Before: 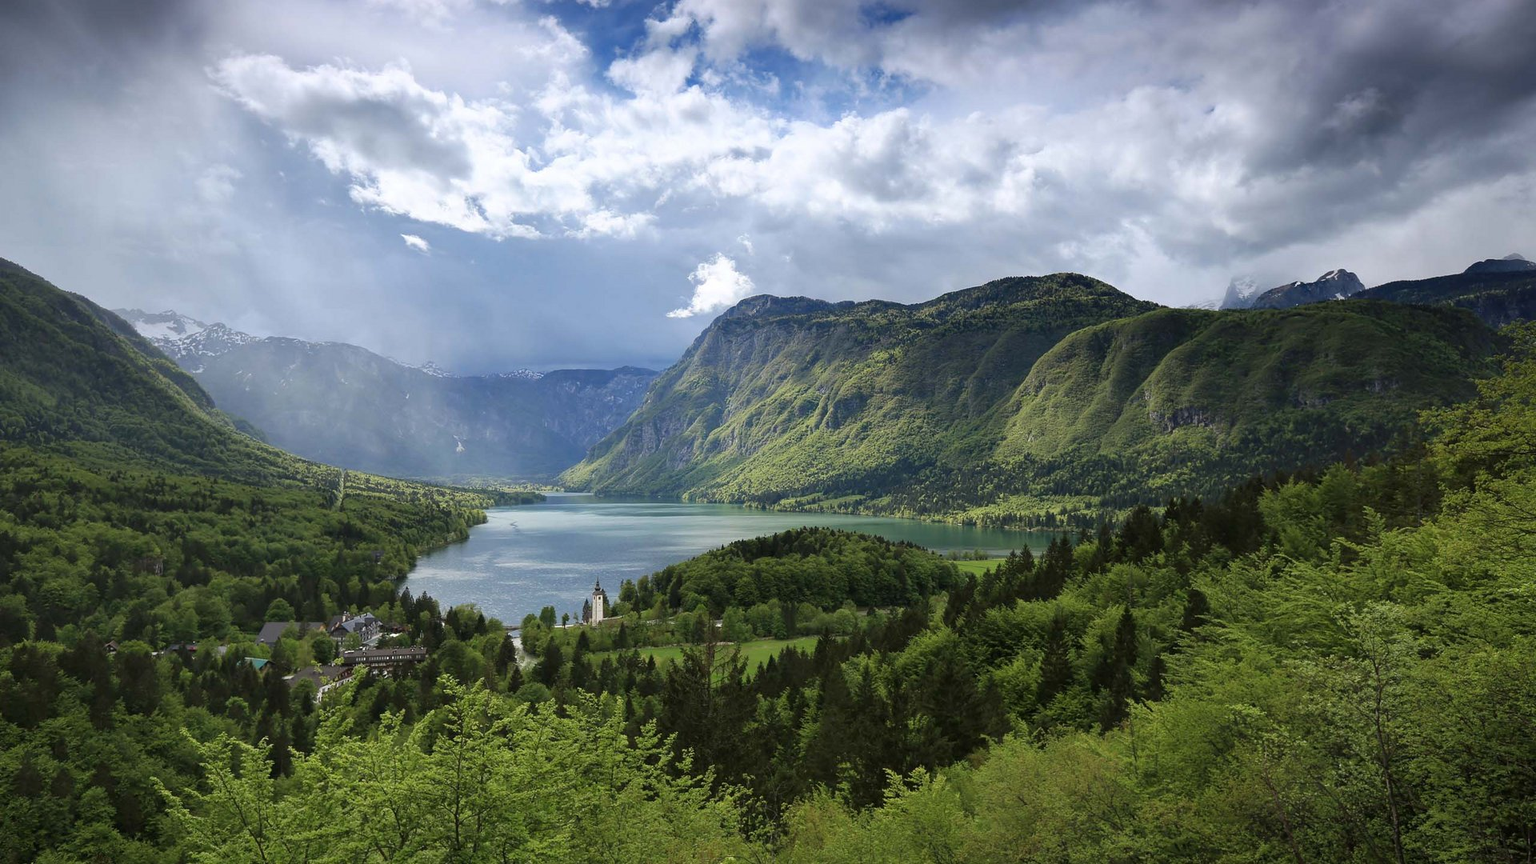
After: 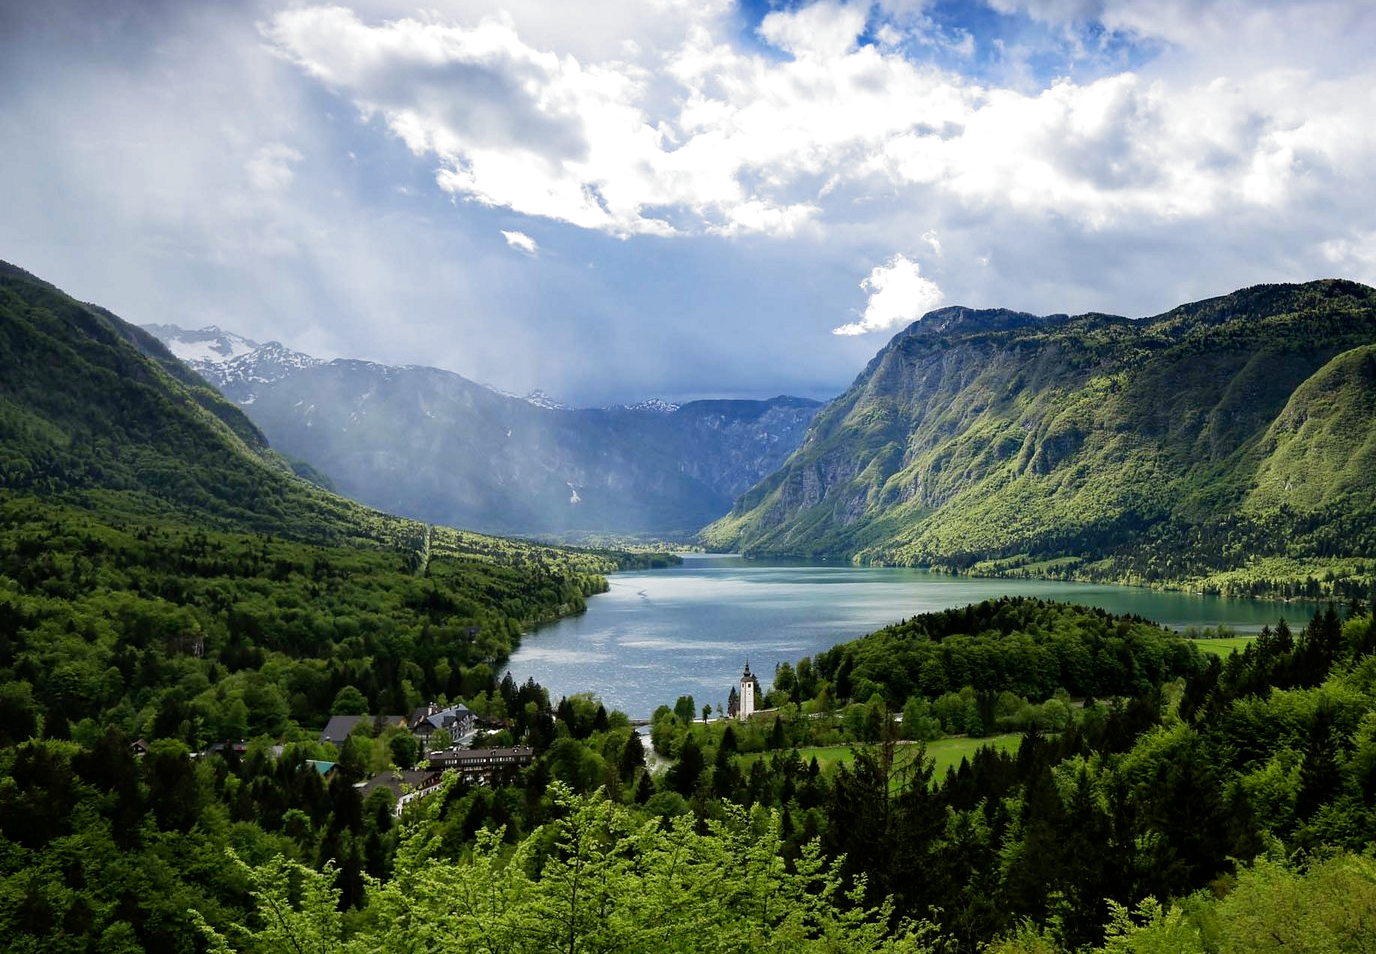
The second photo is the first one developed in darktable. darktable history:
crop: top 5.803%, right 27.864%, bottom 5.804%
filmic rgb: black relative exposure -8.2 EV, white relative exposure 2.2 EV, threshold 3 EV, hardness 7.11, latitude 75%, contrast 1.325, highlights saturation mix -2%, shadows ↔ highlights balance 30%, preserve chrominance no, color science v5 (2021), contrast in shadows safe, contrast in highlights safe, enable highlight reconstruction true
